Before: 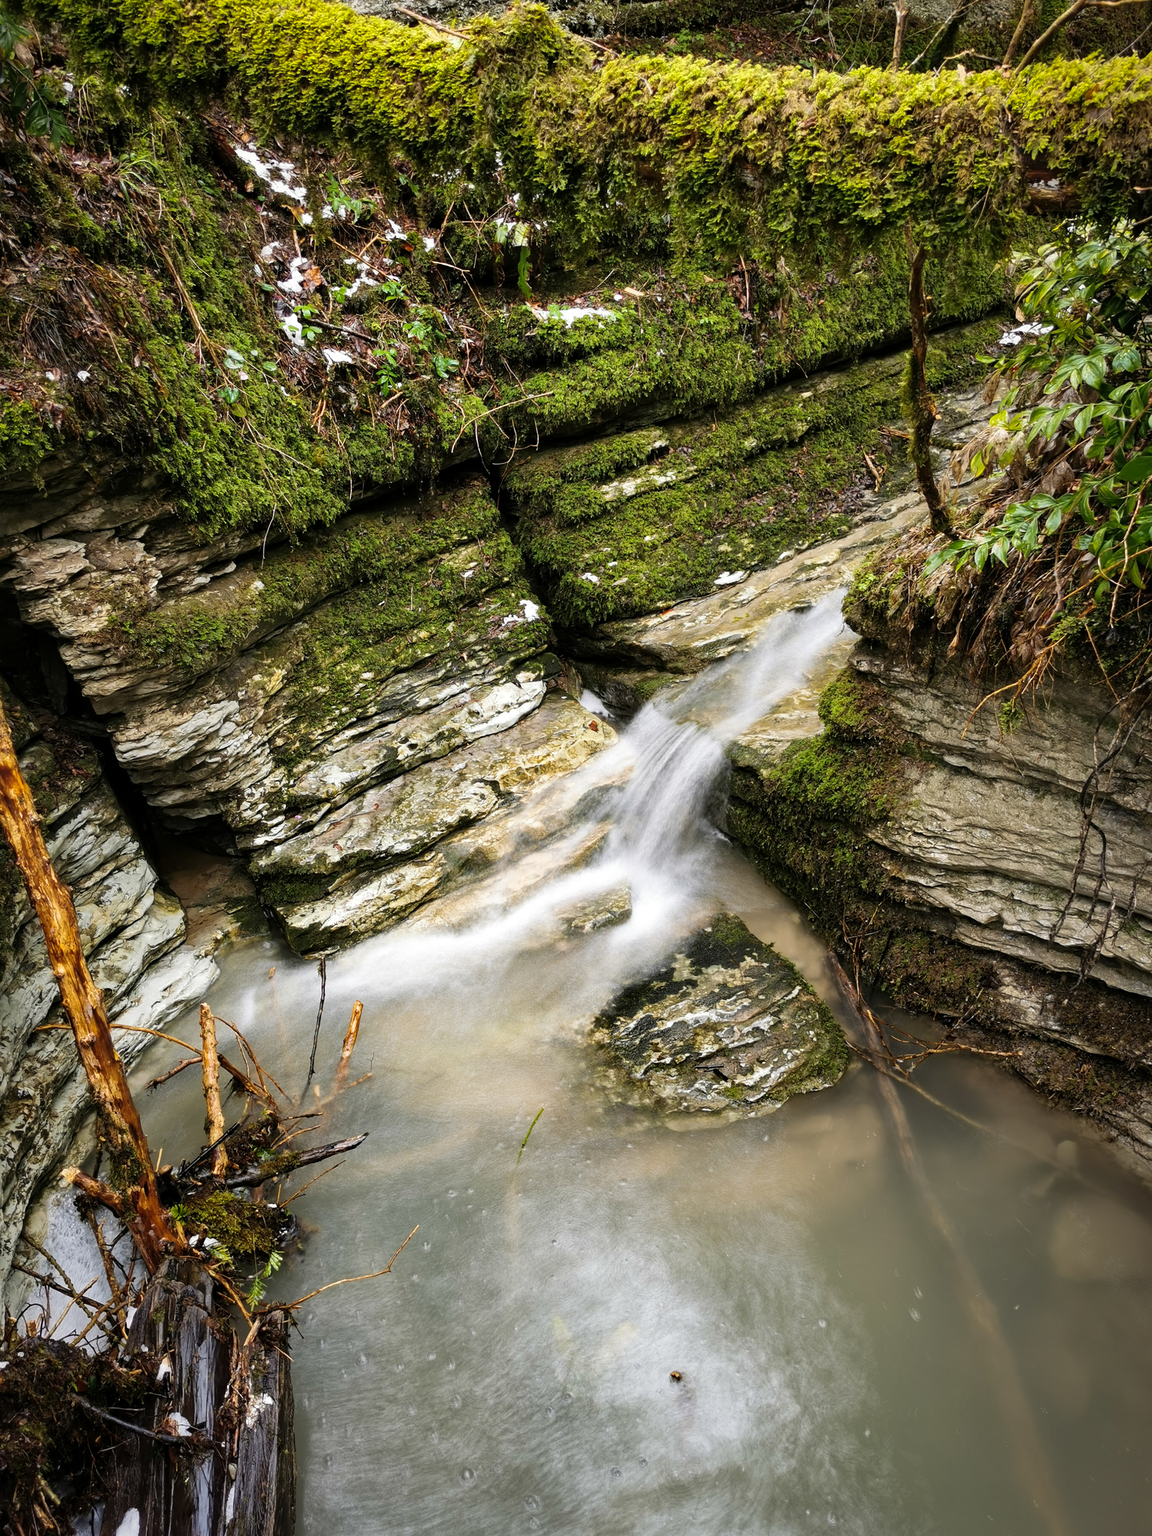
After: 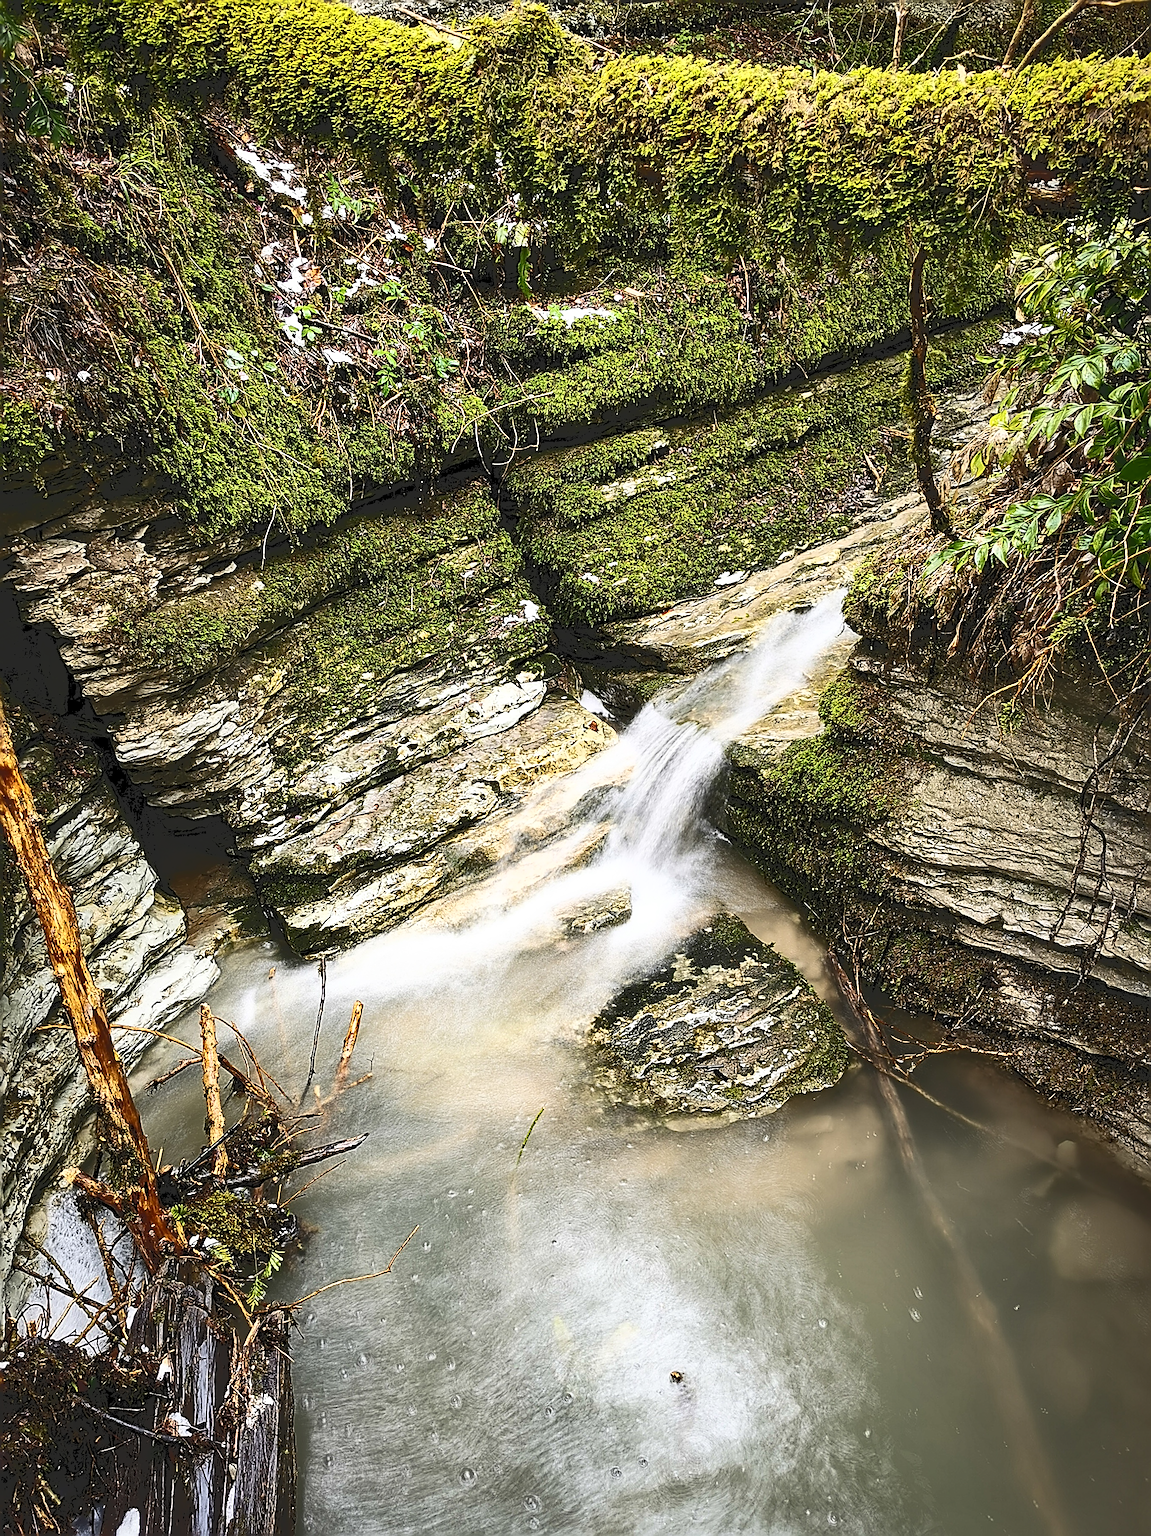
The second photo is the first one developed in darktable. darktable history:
sharpen: amount 1.855
tone curve: curves: ch0 [(0, 0) (0.003, 0.156) (0.011, 0.156) (0.025, 0.161) (0.044, 0.161) (0.069, 0.161) (0.1, 0.166) (0.136, 0.168) (0.177, 0.179) (0.224, 0.202) (0.277, 0.241) (0.335, 0.296) (0.399, 0.378) (0.468, 0.484) (0.543, 0.604) (0.623, 0.728) (0.709, 0.822) (0.801, 0.918) (0.898, 0.98) (1, 1)], color space Lab, independent channels, preserve colors none
